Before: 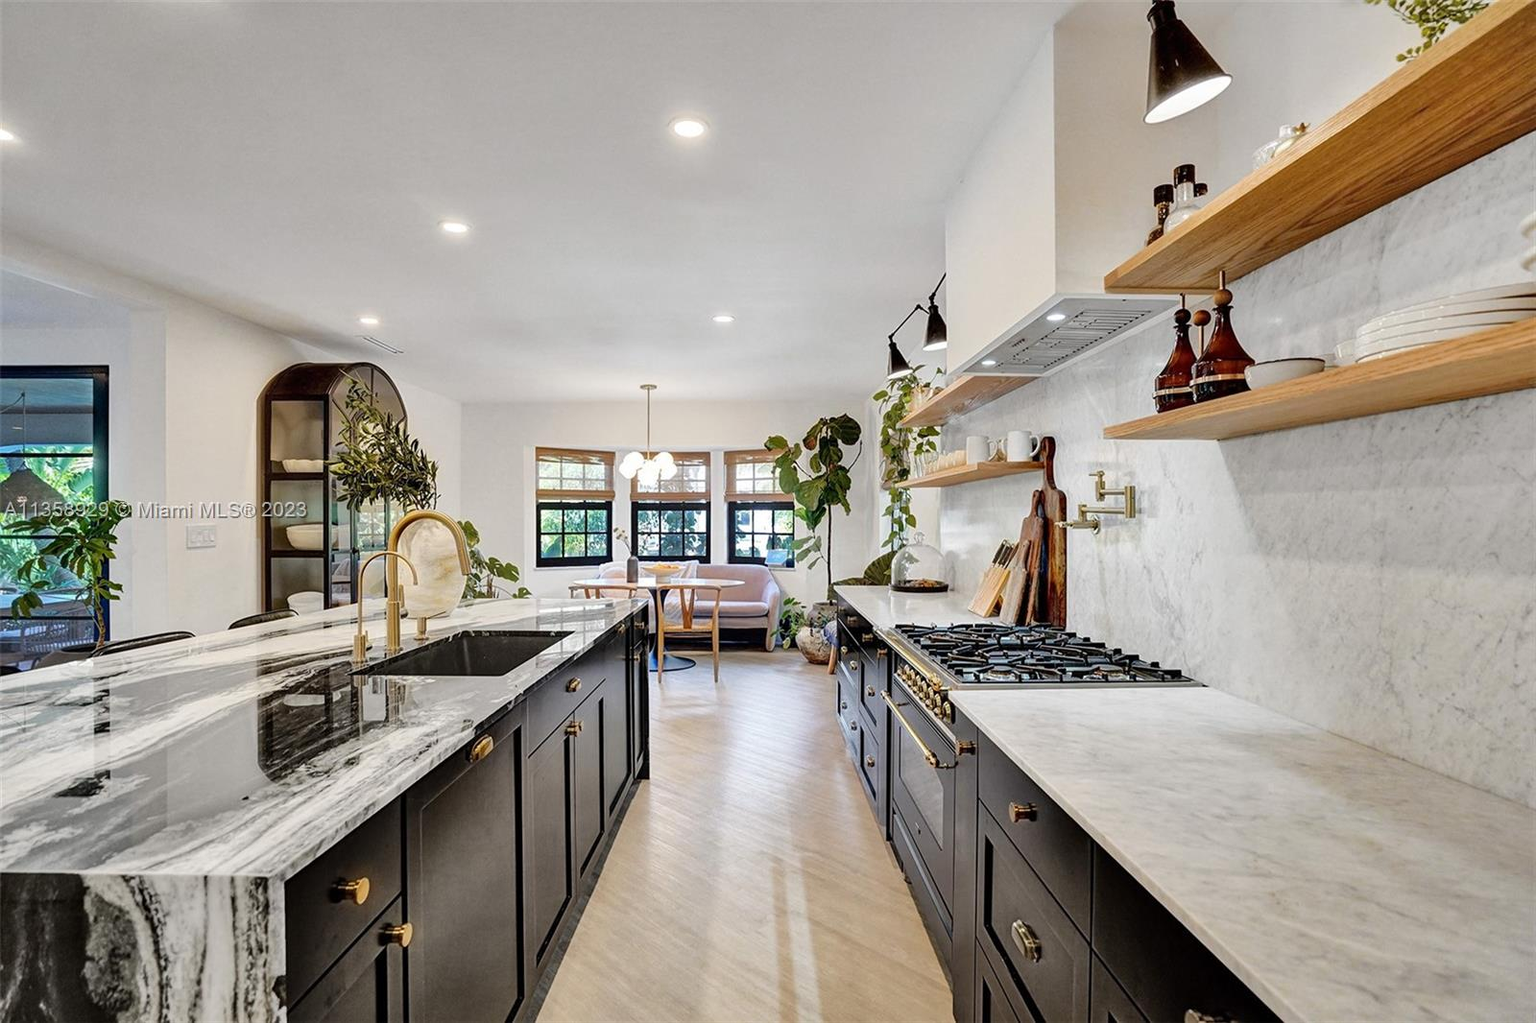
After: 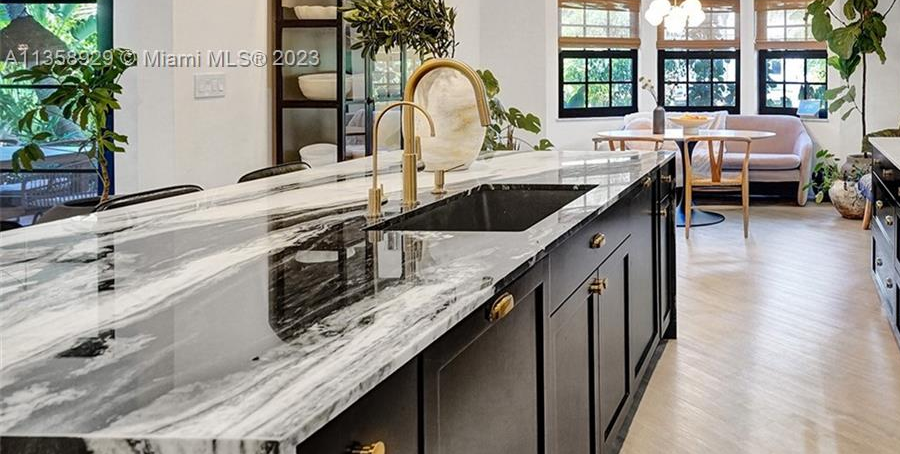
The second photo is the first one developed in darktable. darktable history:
crop: top 44.404%, right 43.702%, bottom 12.928%
